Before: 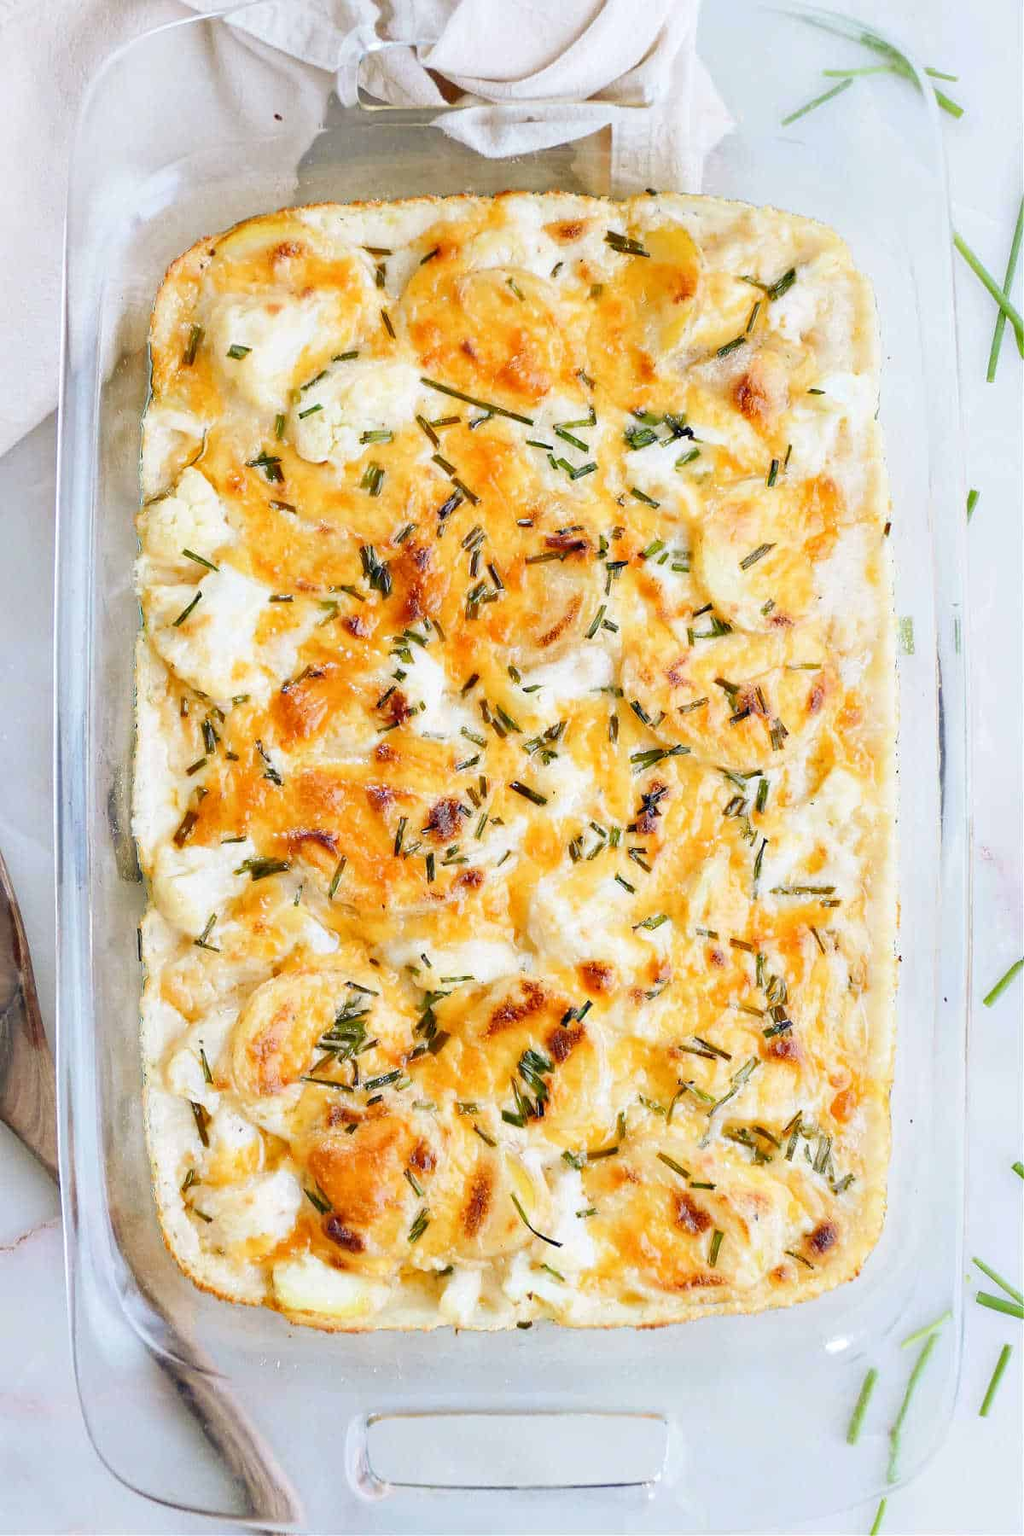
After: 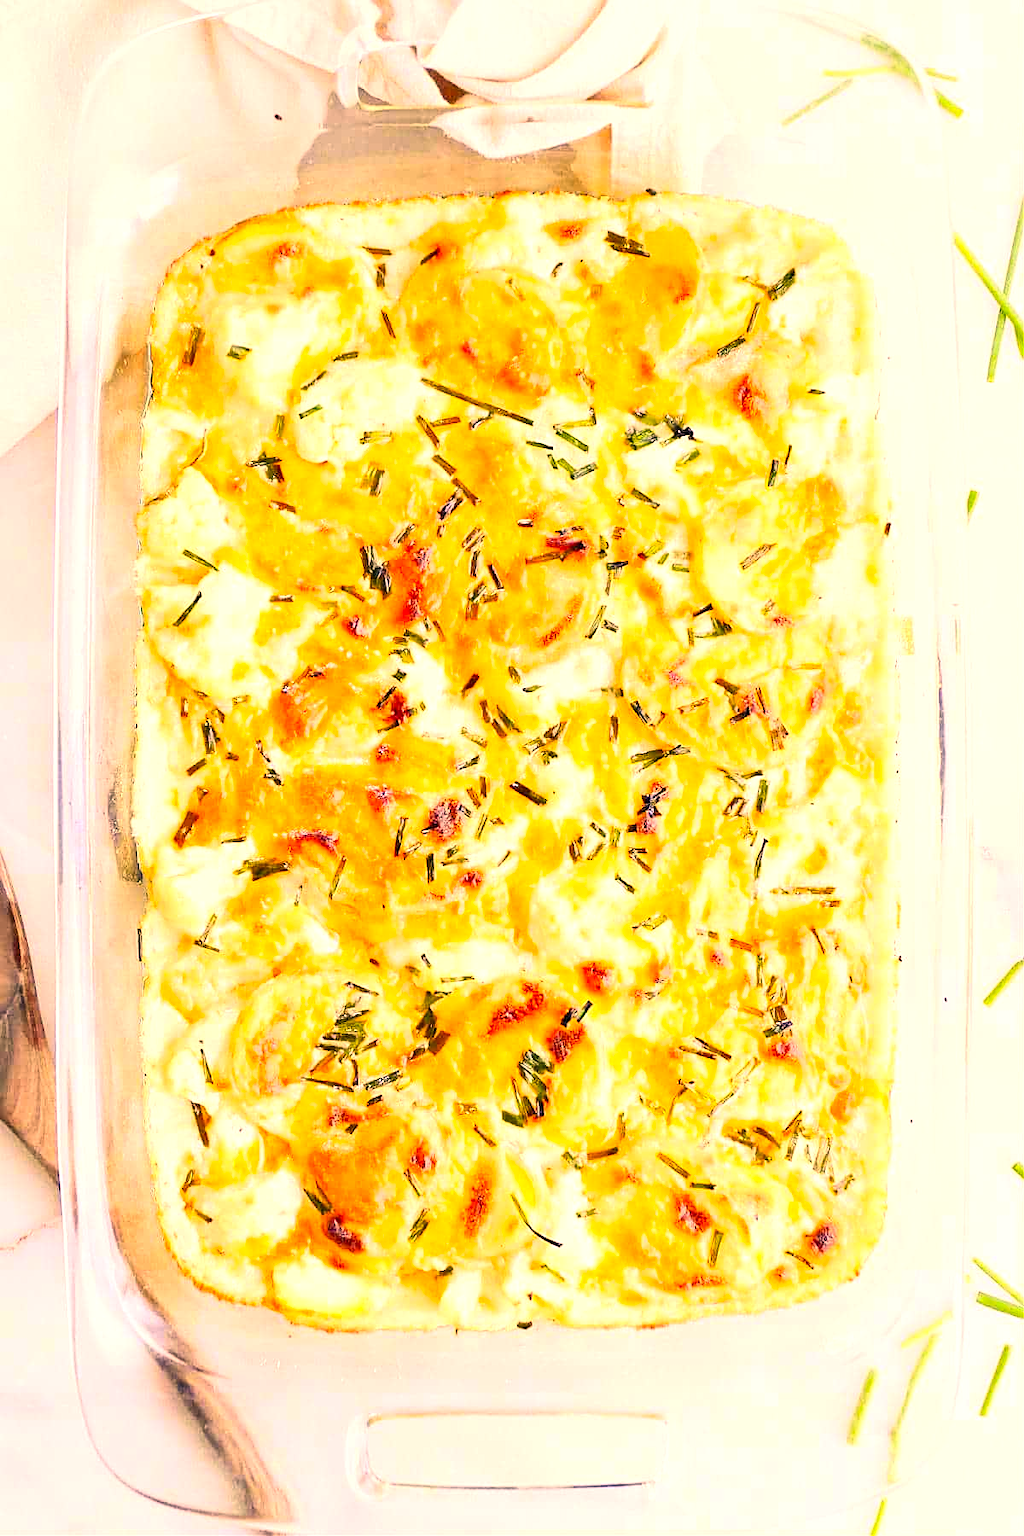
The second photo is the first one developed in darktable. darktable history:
exposure: black level correction 0, exposure 0.7 EV, compensate highlight preservation false
color correction: highlights a* 17.46, highlights b* 18.38
sharpen: on, module defaults
contrast brightness saturation: contrast 0.198, brightness 0.161, saturation 0.229
color calibration: x 0.336, y 0.348, temperature 5386.22 K
levels: levels [0, 0.51, 1]
